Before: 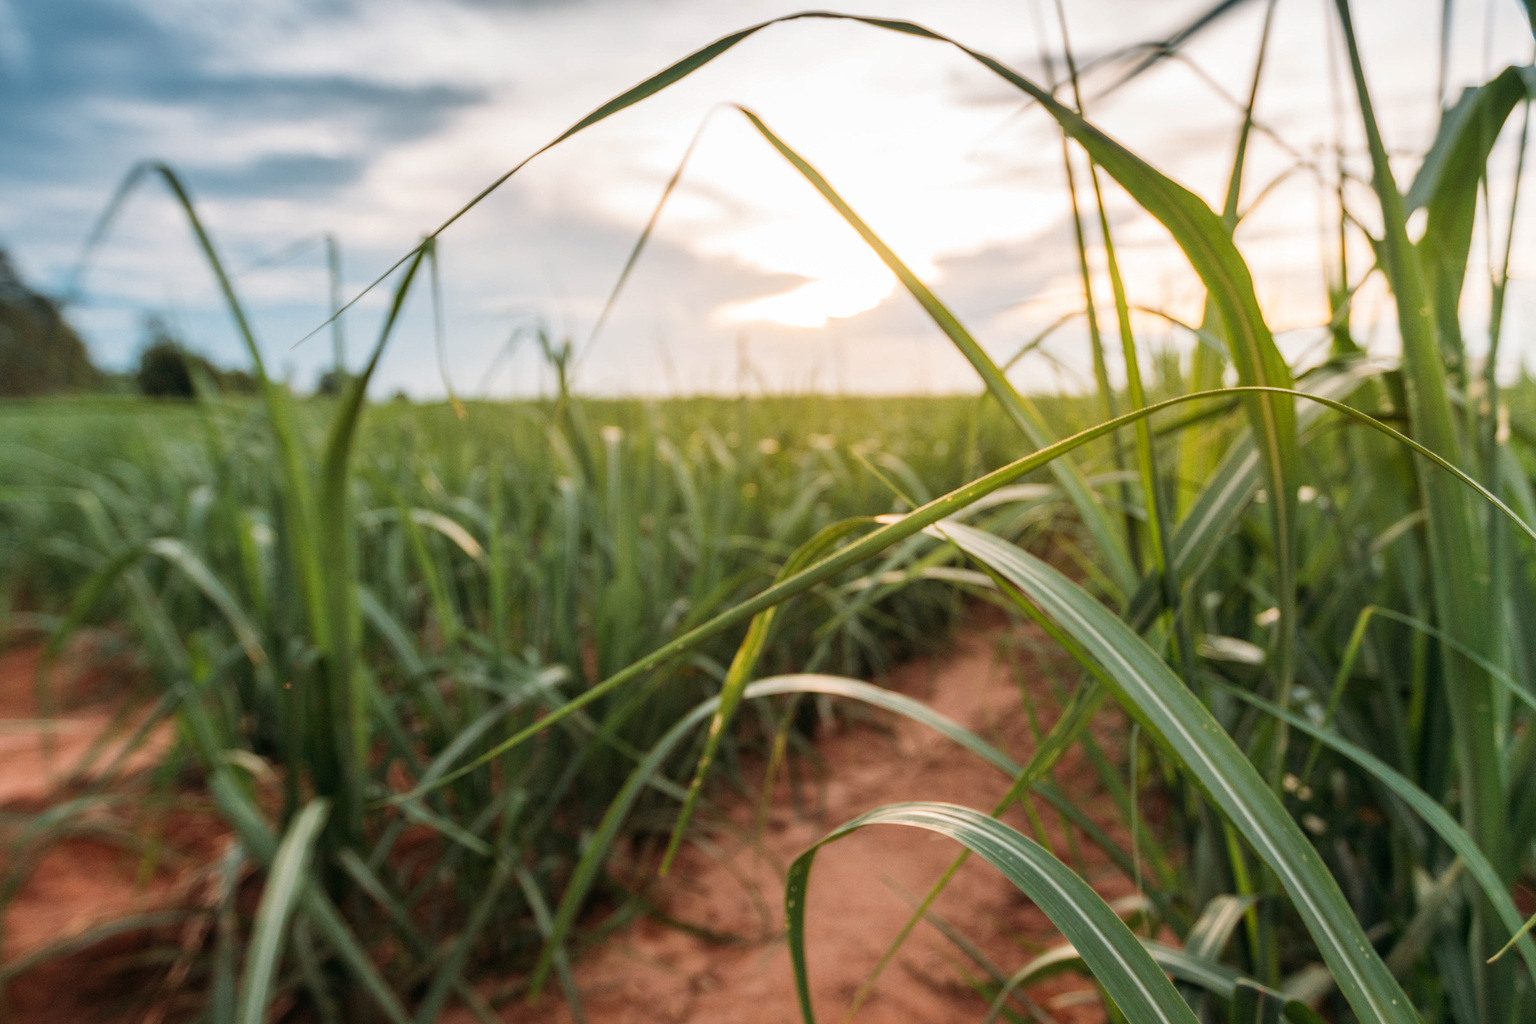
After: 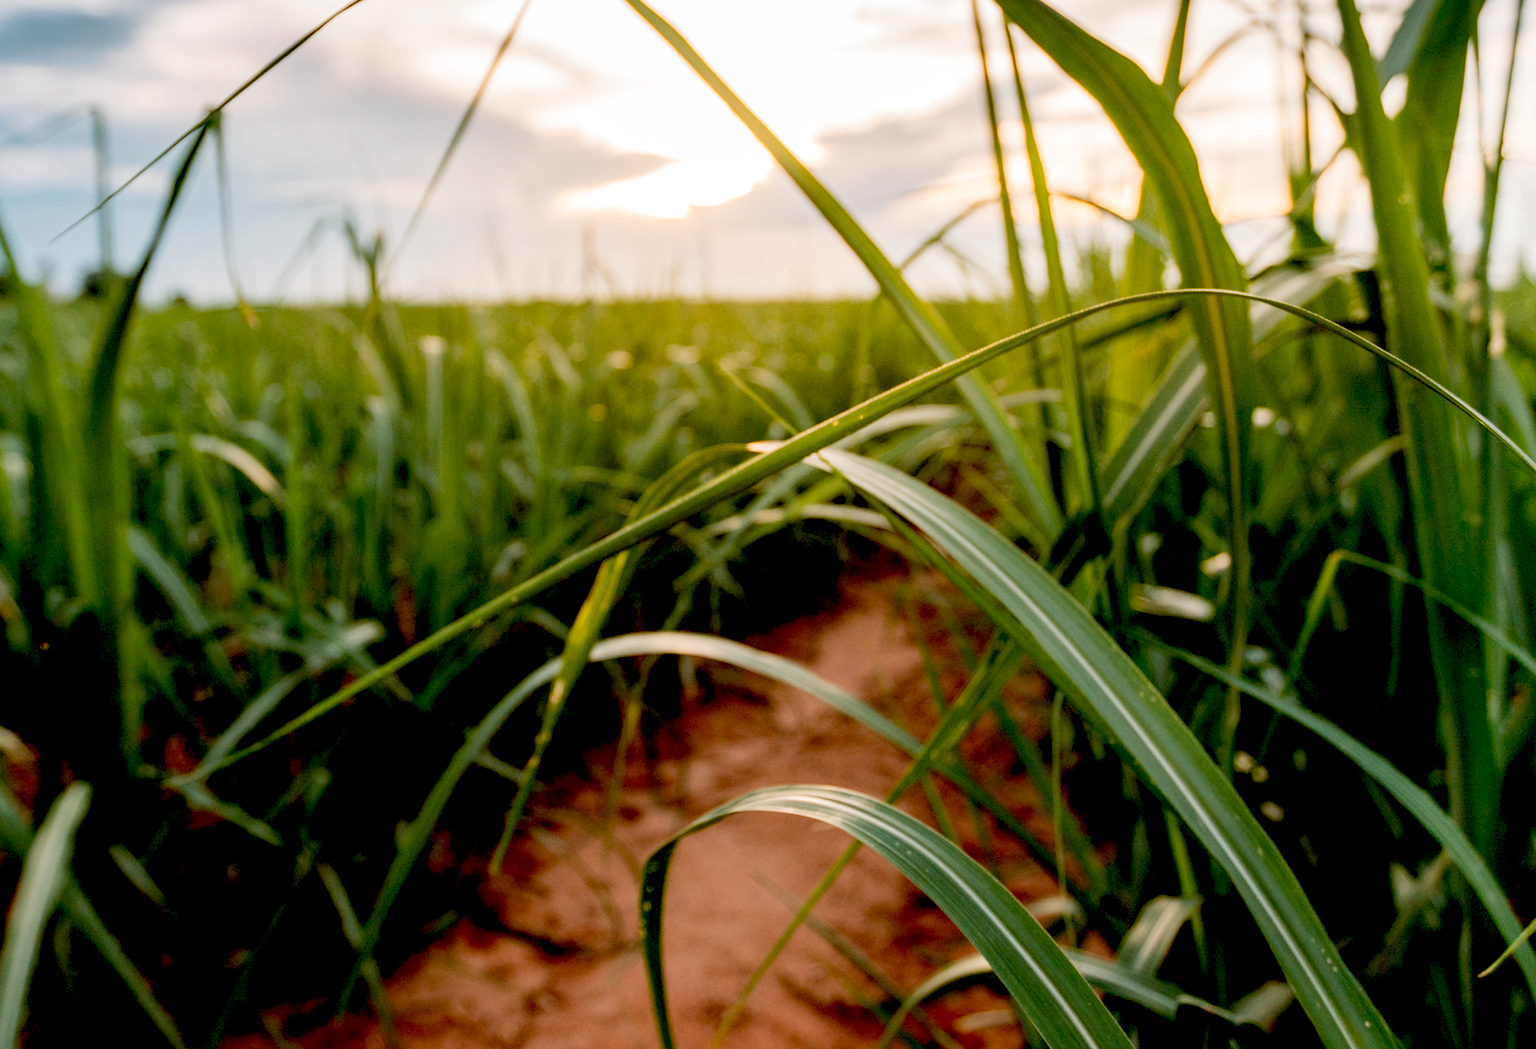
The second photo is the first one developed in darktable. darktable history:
exposure: black level correction 0.047, exposure 0.013 EV, compensate highlight preservation false
crop: left 16.315%, top 14.246%
